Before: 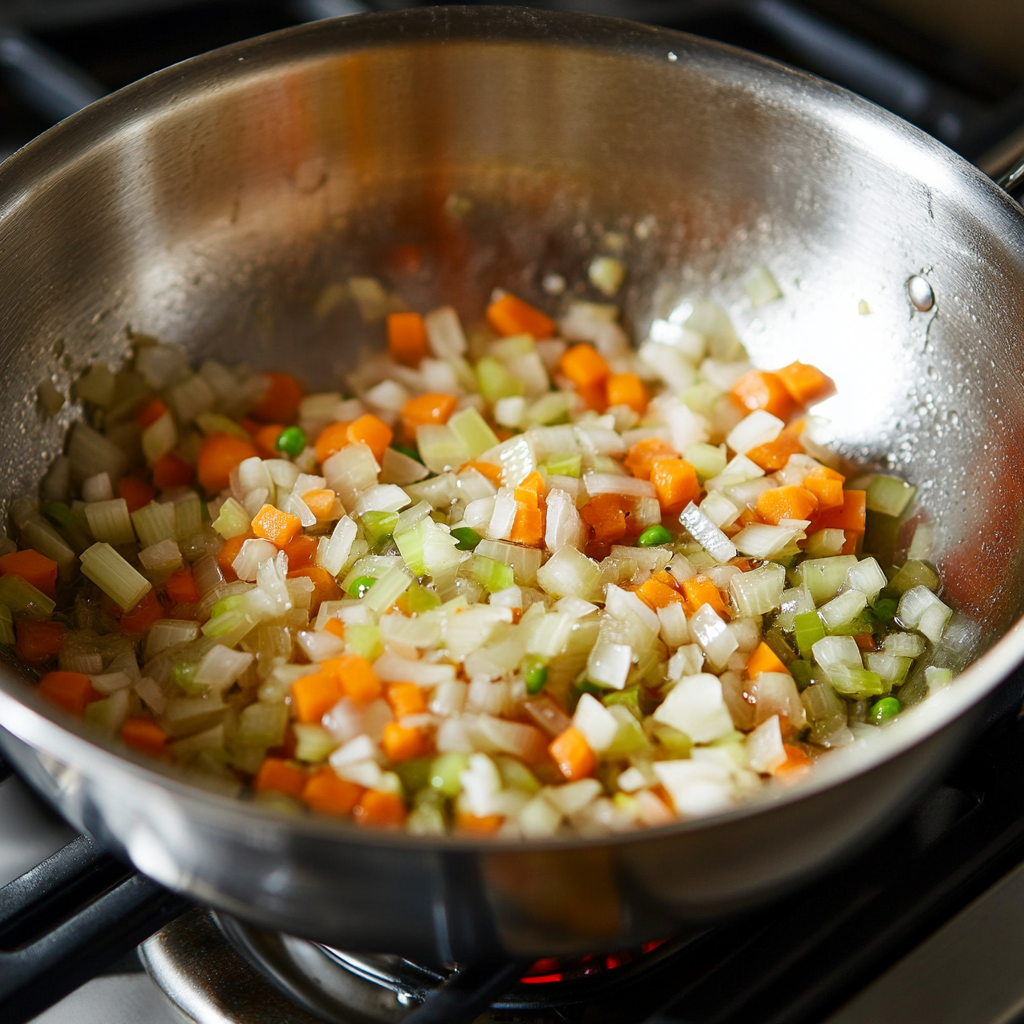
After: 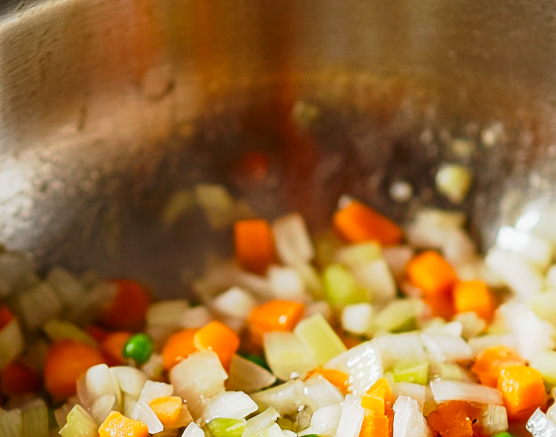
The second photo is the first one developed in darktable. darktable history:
crop: left 14.972%, top 9.168%, right 30.641%, bottom 48.103%
tone curve: curves: ch0 [(0, 0.006) (0.037, 0.022) (0.123, 0.105) (0.19, 0.173) (0.277, 0.279) (0.474, 0.517) (0.597, 0.662) (0.687, 0.774) (0.855, 0.891) (1, 0.982)]; ch1 [(0, 0) (0.243, 0.245) (0.422, 0.415) (0.493, 0.498) (0.508, 0.503) (0.531, 0.55) (0.551, 0.582) (0.626, 0.672) (0.694, 0.732) (1, 1)]; ch2 [(0, 0) (0.249, 0.216) (0.356, 0.329) (0.424, 0.442) (0.476, 0.477) (0.498, 0.503) (0.517, 0.524) (0.532, 0.547) (0.562, 0.592) (0.614, 0.657) (0.706, 0.748) (0.808, 0.809) (0.991, 0.968)], preserve colors none
levels: levels [0, 0.498, 0.996]
